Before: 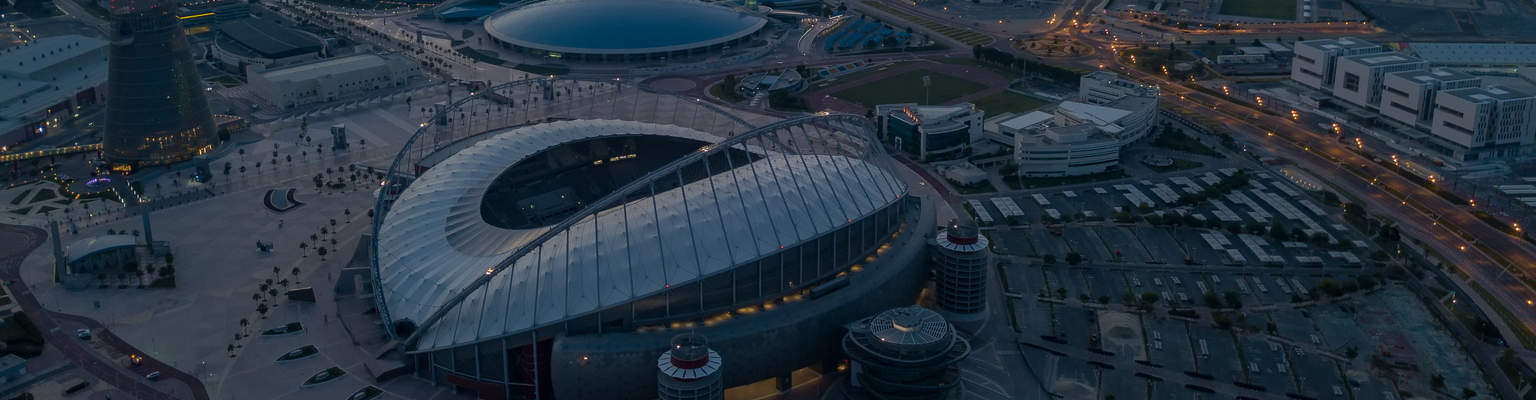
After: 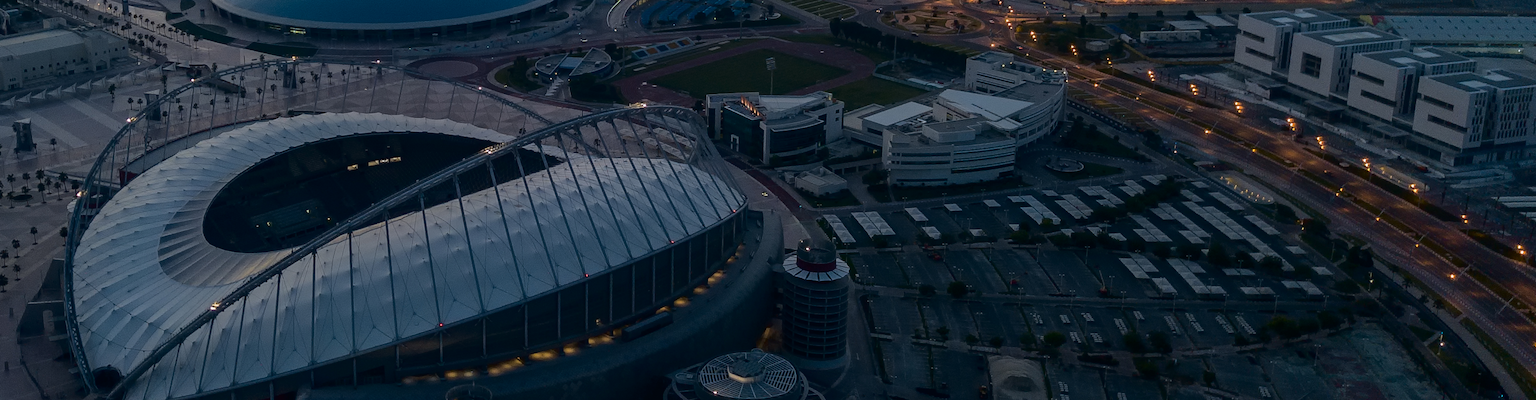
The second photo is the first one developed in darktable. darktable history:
tone curve: curves: ch0 [(0, 0) (0.003, 0.008) (0.011, 0.01) (0.025, 0.012) (0.044, 0.023) (0.069, 0.033) (0.1, 0.046) (0.136, 0.075) (0.177, 0.116) (0.224, 0.171) (0.277, 0.235) (0.335, 0.312) (0.399, 0.397) (0.468, 0.466) (0.543, 0.54) (0.623, 0.62) (0.709, 0.701) (0.801, 0.782) (0.898, 0.877) (1, 1)], color space Lab, independent channels, preserve colors none
crop and rotate: left 20.897%, top 7.718%, right 0.463%, bottom 13.381%
